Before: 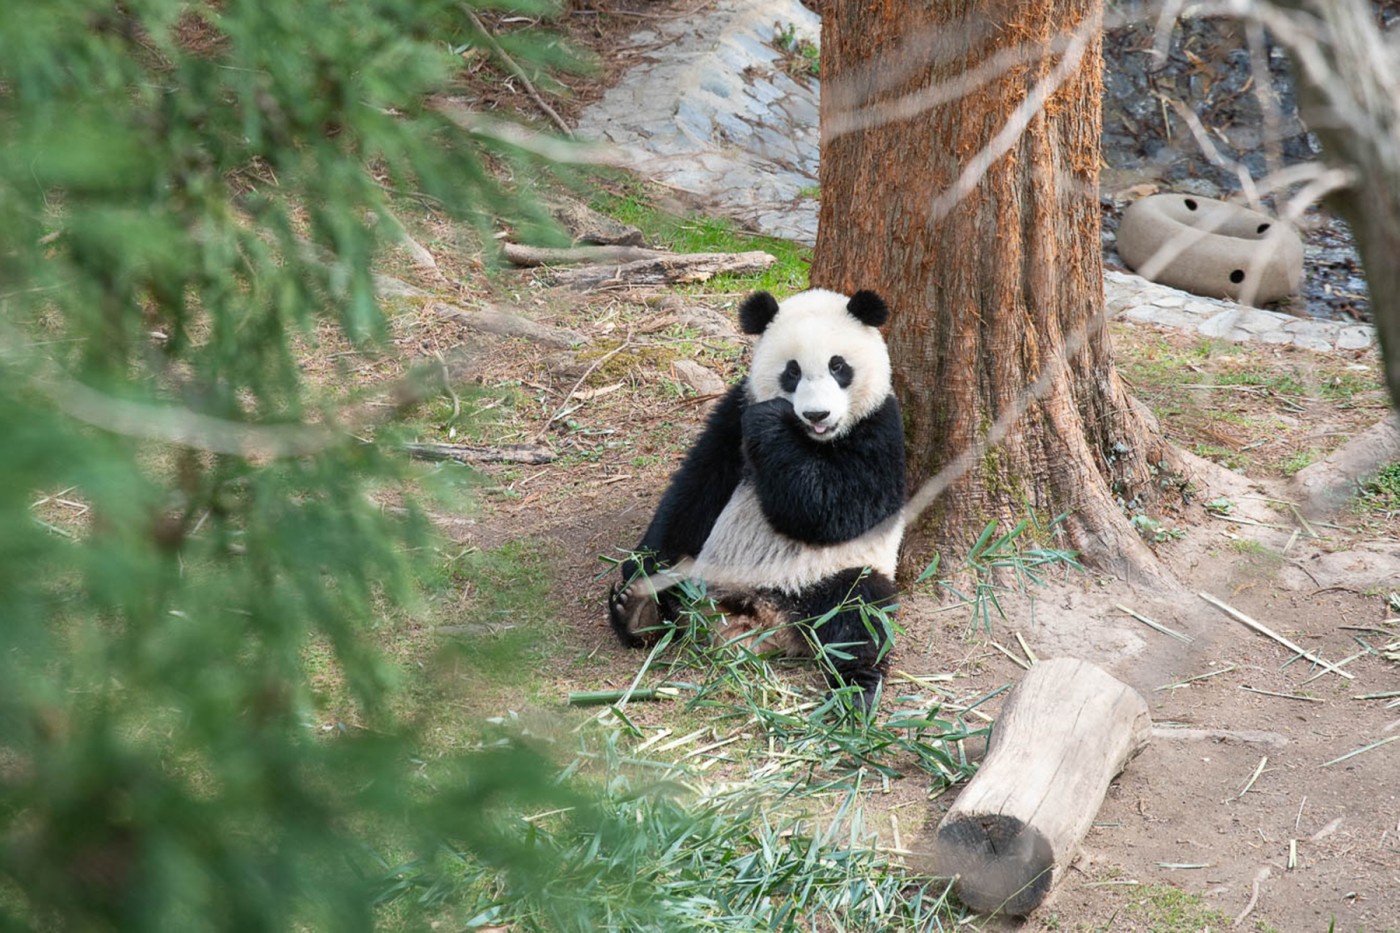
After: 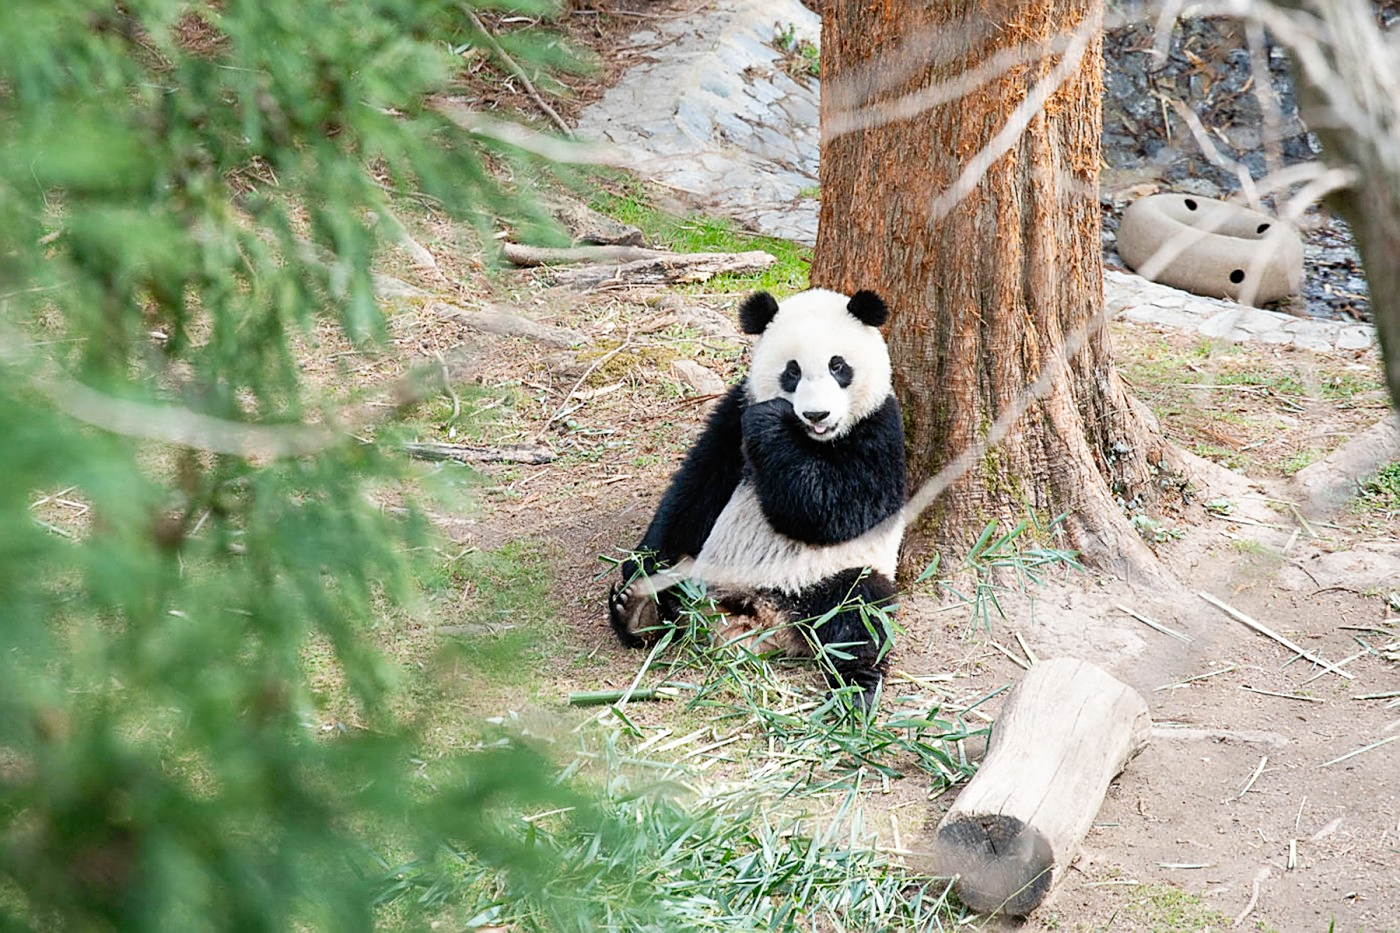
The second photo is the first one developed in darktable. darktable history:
sharpen: on, module defaults
tone curve: curves: ch0 [(0, 0) (0.051, 0.027) (0.096, 0.071) (0.219, 0.248) (0.428, 0.52) (0.596, 0.713) (0.727, 0.823) (0.859, 0.924) (1, 1)]; ch1 [(0, 0) (0.1, 0.038) (0.318, 0.221) (0.413, 0.325) (0.443, 0.412) (0.483, 0.474) (0.503, 0.501) (0.516, 0.515) (0.548, 0.575) (0.561, 0.596) (0.594, 0.647) (0.666, 0.701) (1, 1)]; ch2 [(0, 0) (0.453, 0.435) (0.479, 0.476) (0.504, 0.5) (0.52, 0.526) (0.557, 0.585) (0.583, 0.608) (0.824, 0.815) (1, 1)], preserve colors none
